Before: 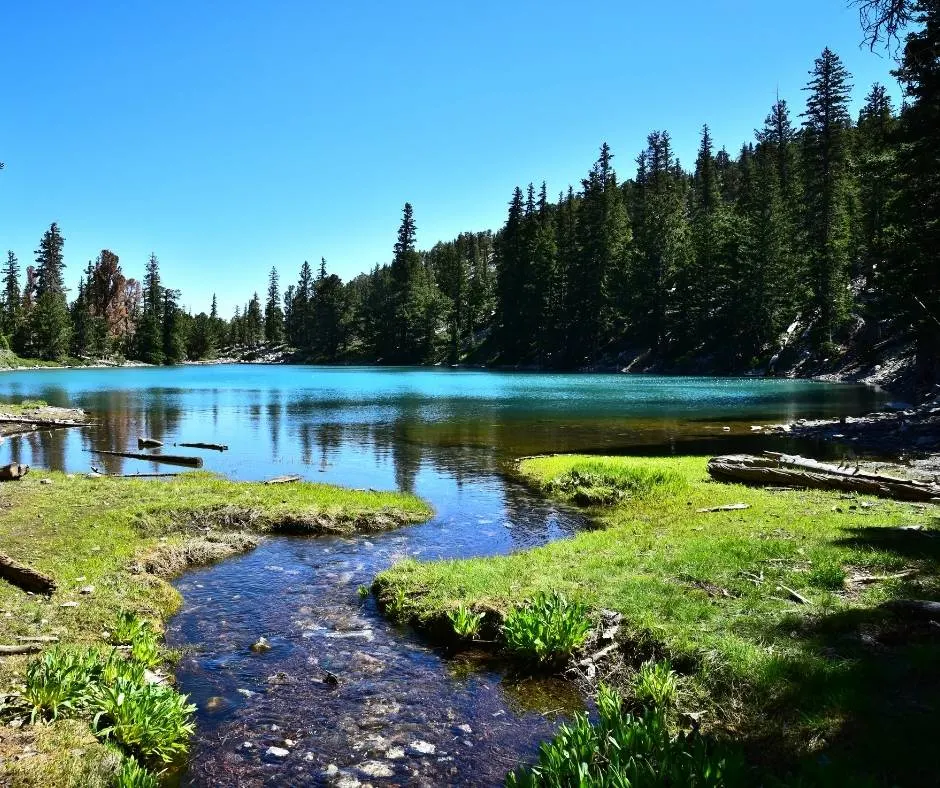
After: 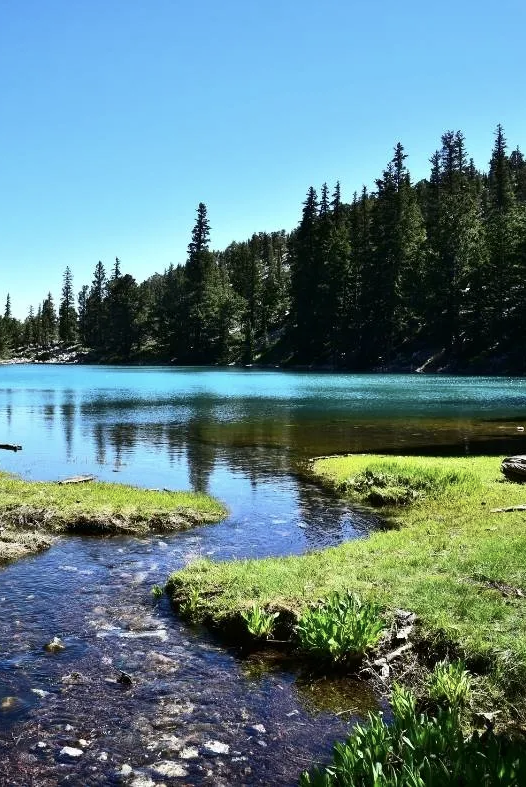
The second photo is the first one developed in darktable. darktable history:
contrast brightness saturation: contrast 0.112, saturation -0.166
crop: left 21.95%, right 22.039%, bottom 0.011%
